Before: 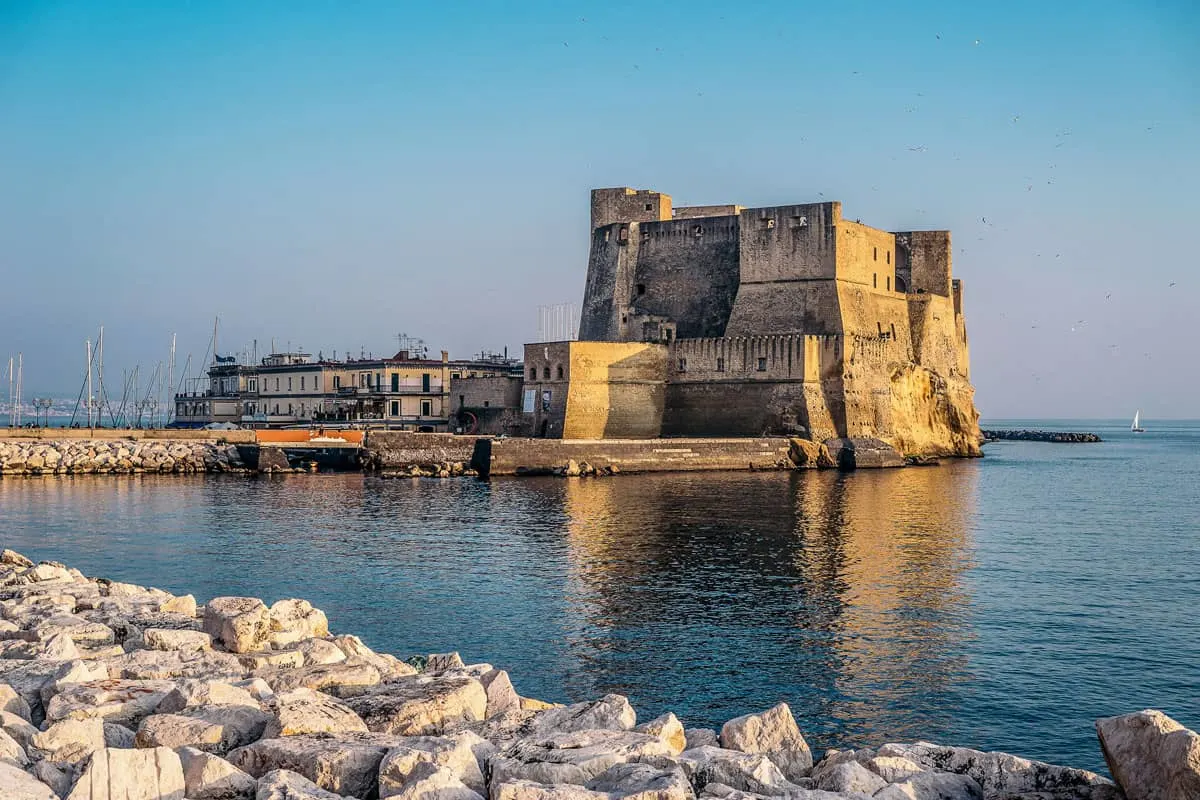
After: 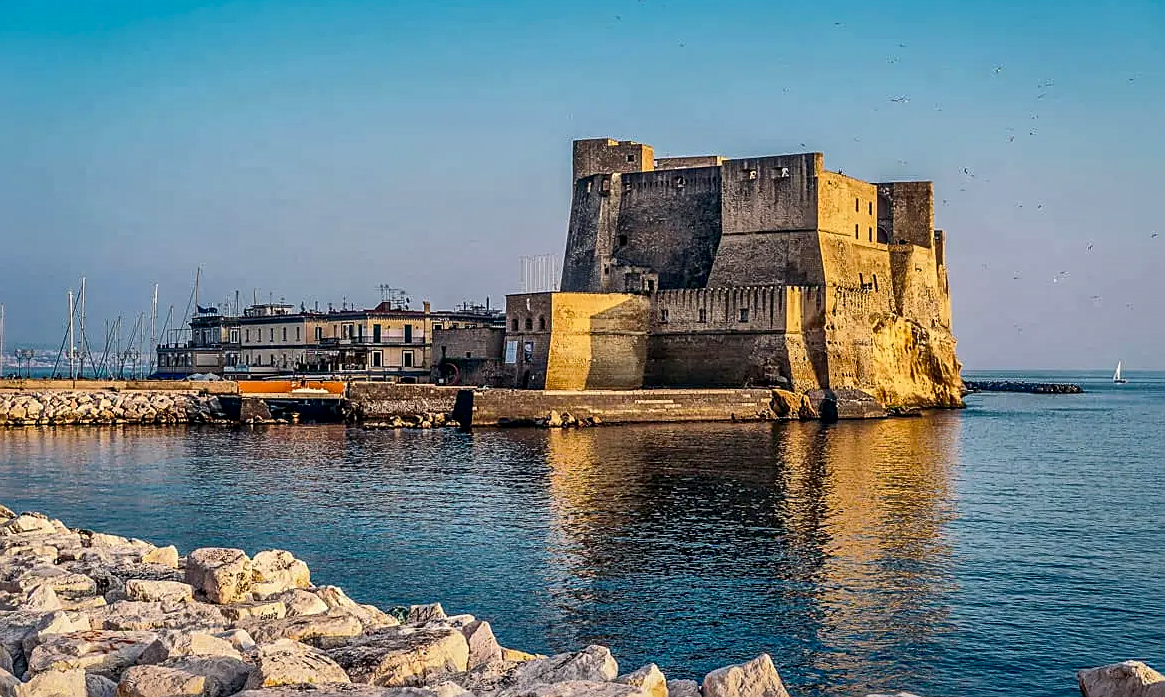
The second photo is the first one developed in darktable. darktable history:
shadows and highlights: on, module defaults
crop: left 1.507%, top 6.147%, right 1.379%, bottom 6.637%
color balance rgb: shadows fall-off 101%, linear chroma grading › mid-tones 7.63%, perceptual saturation grading › mid-tones 11.68%, mask middle-gray fulcrum 22.45%, global vibrance 10.11%, saturation formula JzAzBz (2021)
contrast brightness saturation: contrast 0.15, brightness -0.01, saturation 0.1
sharpen: on, module defaults
local contrast: mode bilateral grid, contrast 20, coarseness 50, detail 150%, midtone range 0.2
exposure: exposure -0.177 EV, compensate highlight preservation false
